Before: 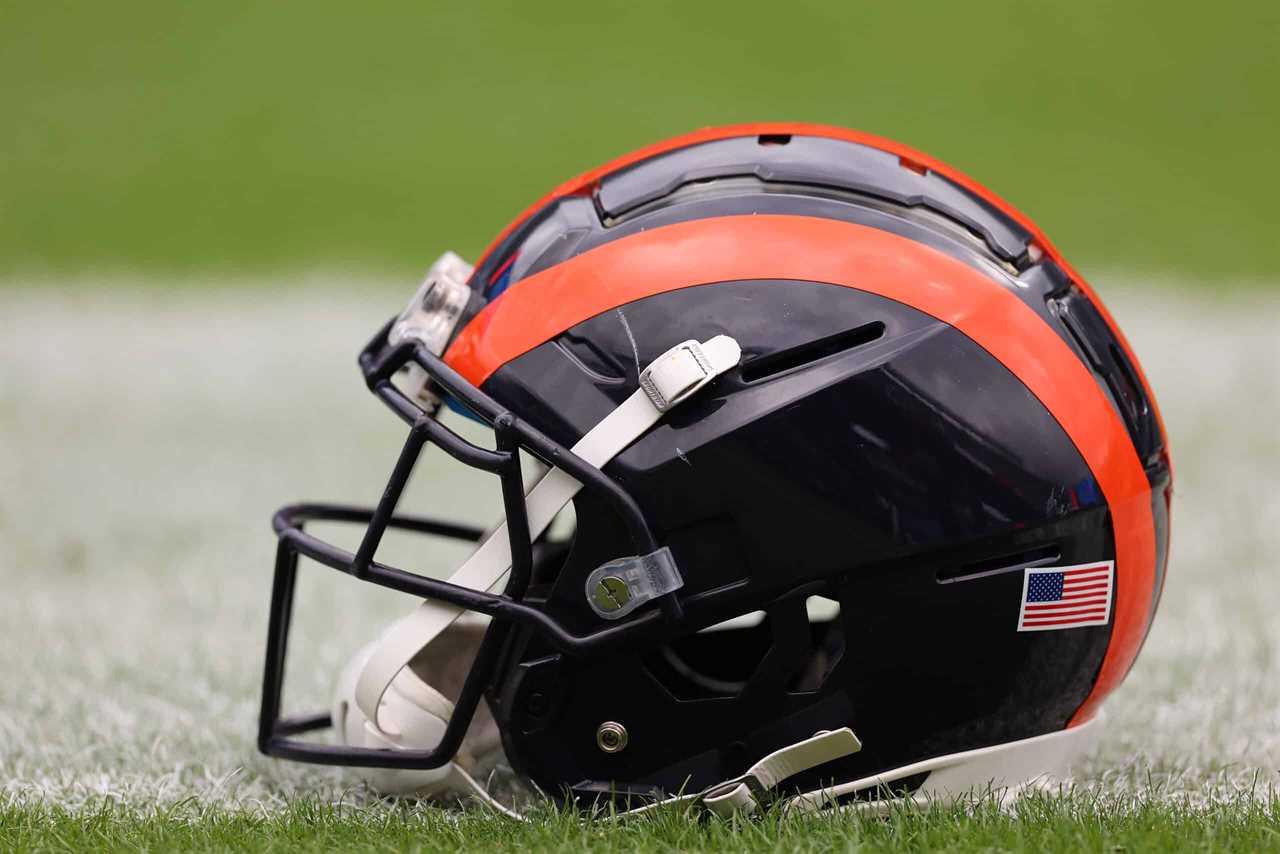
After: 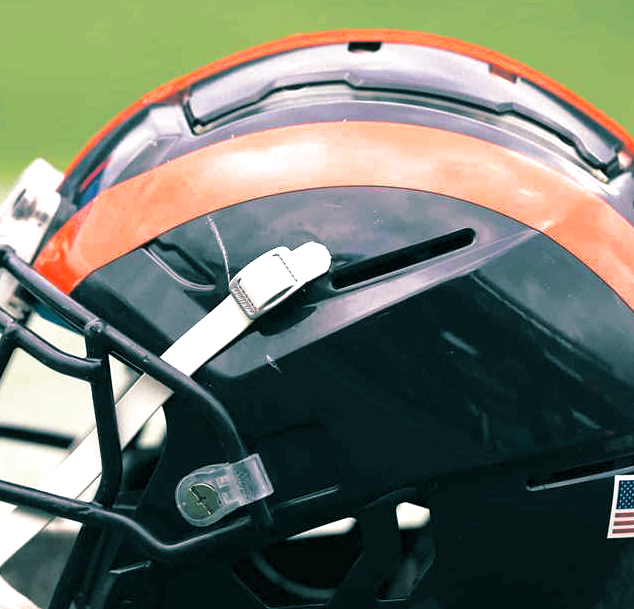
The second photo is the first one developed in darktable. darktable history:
split-toning: shadows › hue 186.43°, highlights › hue 49.29°, compress 30.29%
exposure: black level correction -0.001, exposure 0.9 EV, compensate exposure bias true, compensate highlight preservation false
crop: left 32.075%, top 10.976%, right 18.355%, bottom 17.596%
levels: mode automatic, black 0.023%, white 99.97%, levels [0.062, 0.494, 0.925]
